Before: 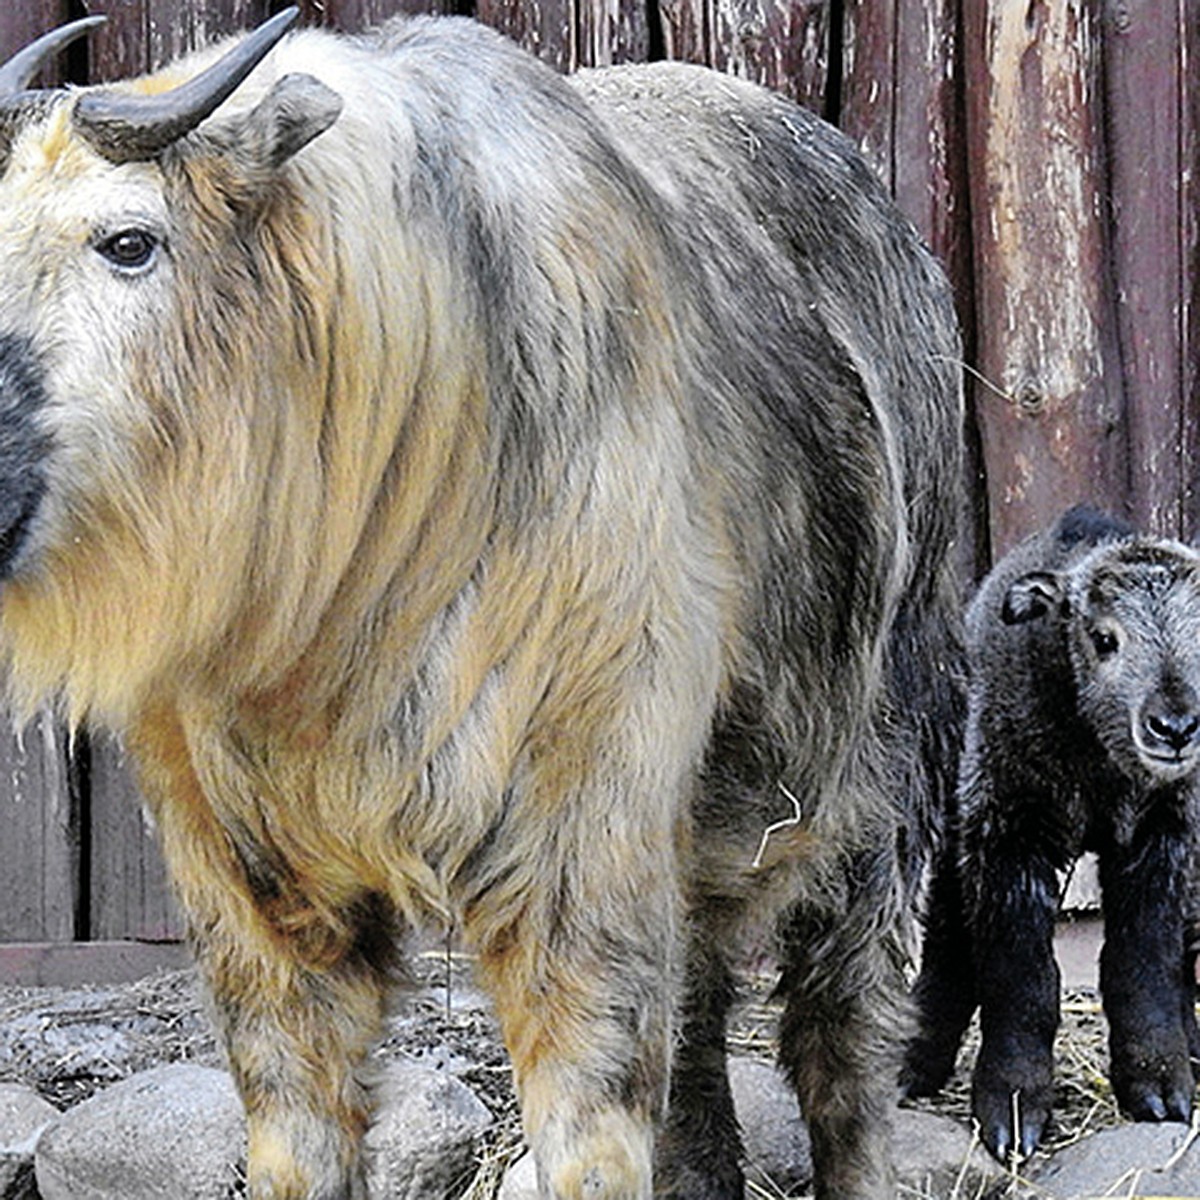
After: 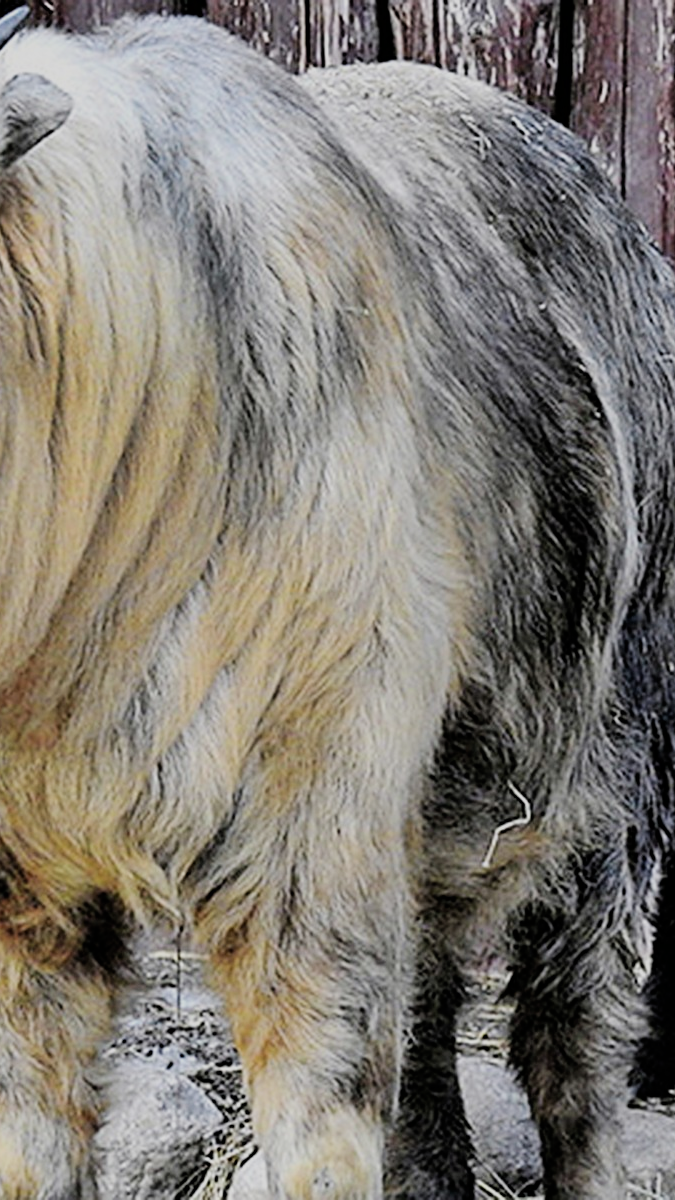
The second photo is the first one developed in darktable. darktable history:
crop and rotate: left 22.516%, right 21.234%
filmic rgb: black relative exposure -7.65 EV, white relative exposure 4.56 EV, hardness 3.61, contrast 1.05
